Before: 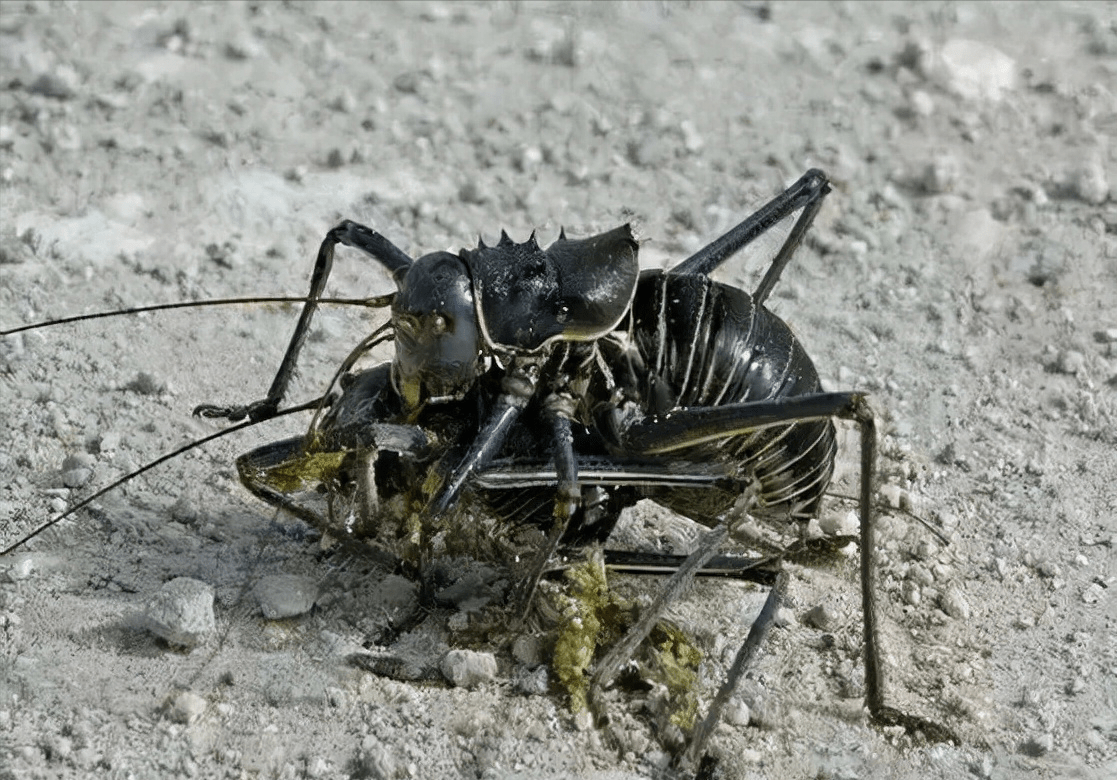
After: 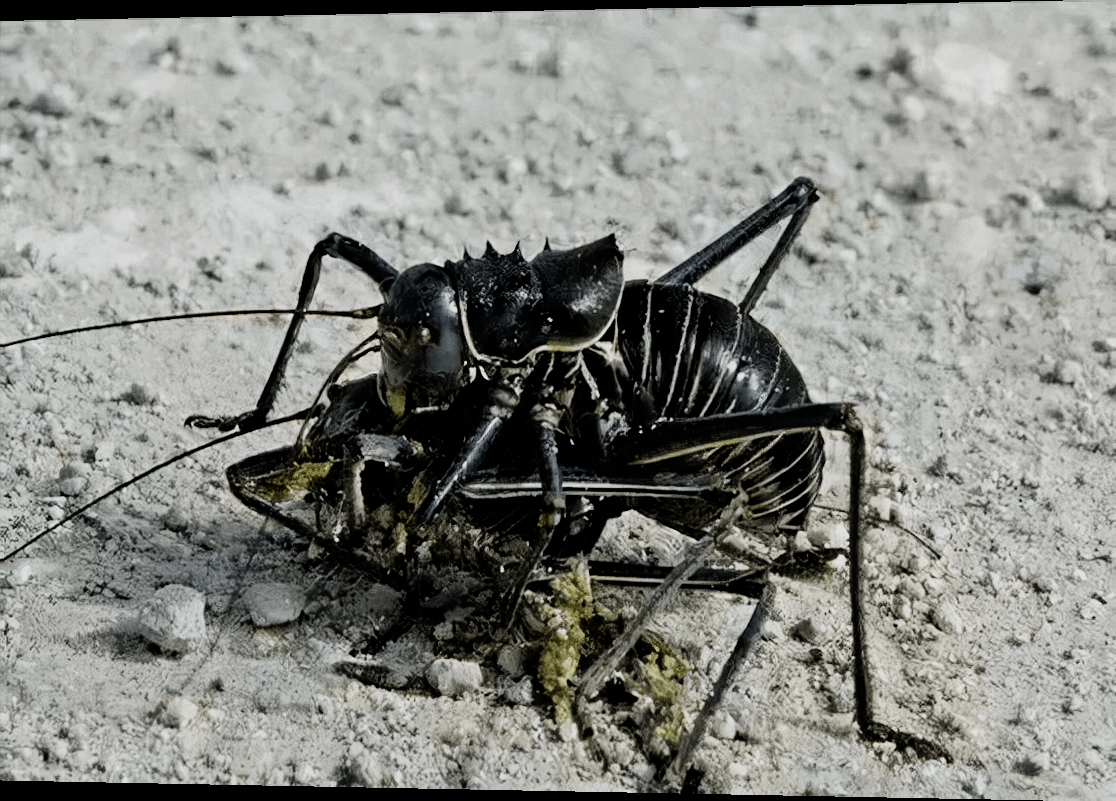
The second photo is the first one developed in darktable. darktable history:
filmic rgb: black relative exposure -5 EV, hardness 2.88, contrast 1.4, highlights saturation mix -30%
grain: coarseness 0.09 ISO, strength 10%
rotate and perspective: lens shift (horizontal) -0.055, automatic cropping off
